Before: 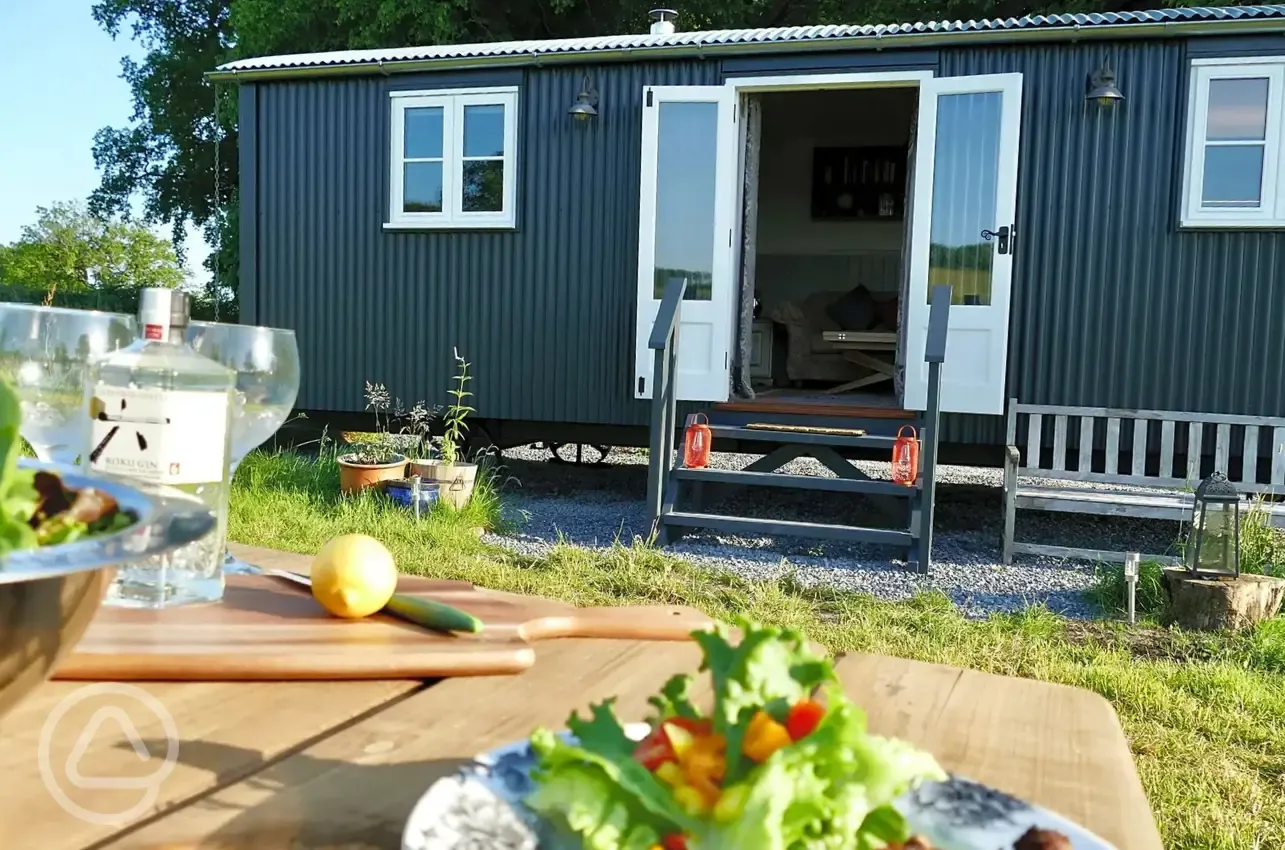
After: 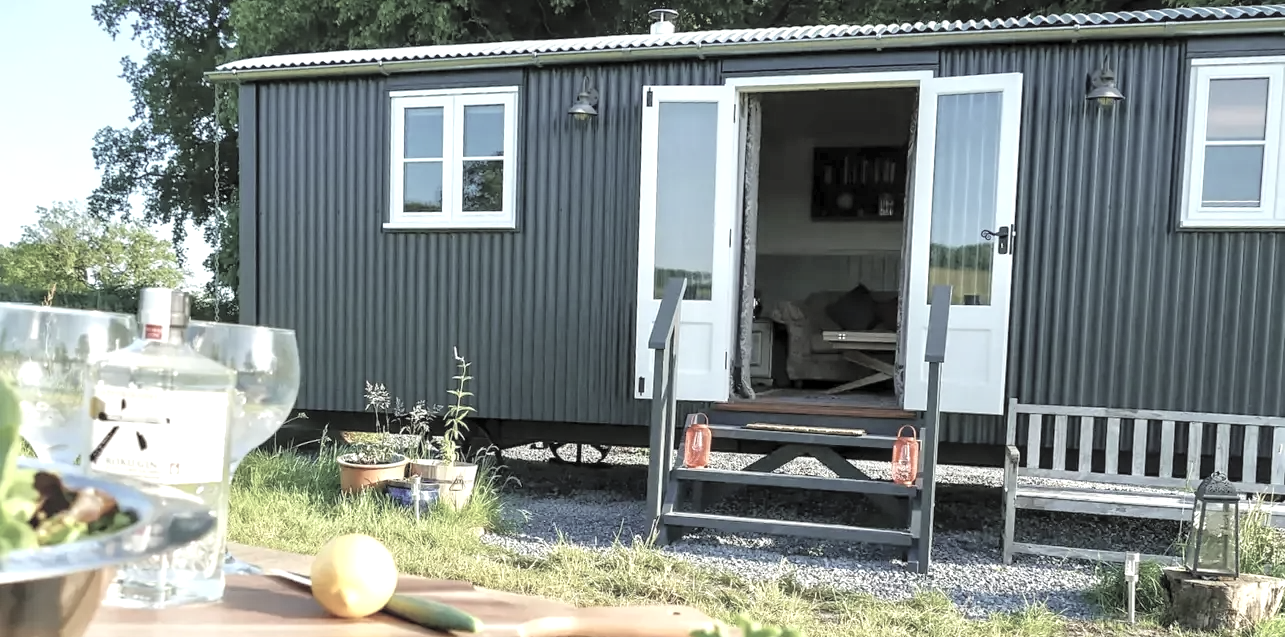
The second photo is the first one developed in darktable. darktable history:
contrast brightness saturation: brightness 0.183, saturation -0.499
crop: bottom 24.978%
tone equalizer: -8 EV -0.436 EV, -7 EV -0.375 EV, -6 EV -0.37 EV, -5 EV -0.231 EV, -3 EV 0.242 EV, -2 EV 0.336 EV, -1 EV 0.394 EV, +0 EV 0.386 EV
local contrast: on, module defaults
